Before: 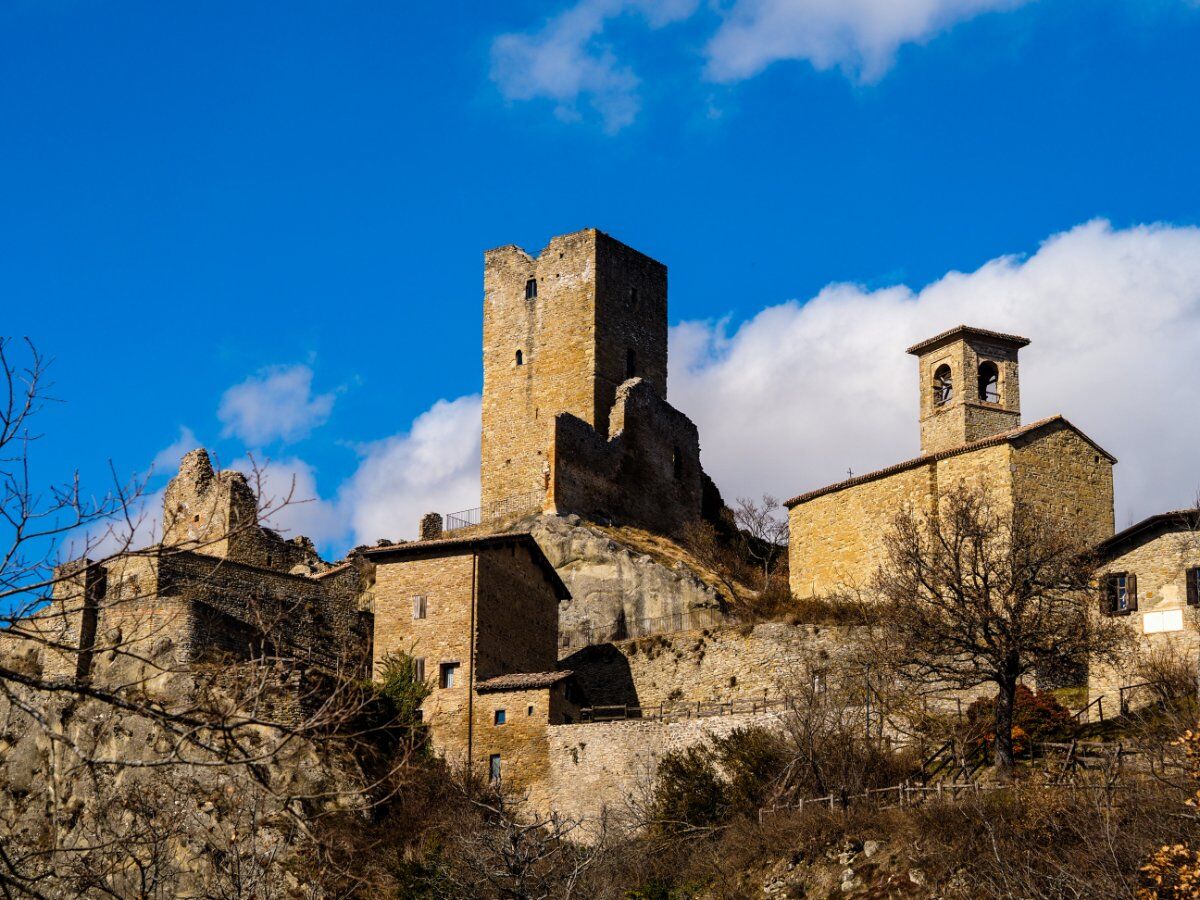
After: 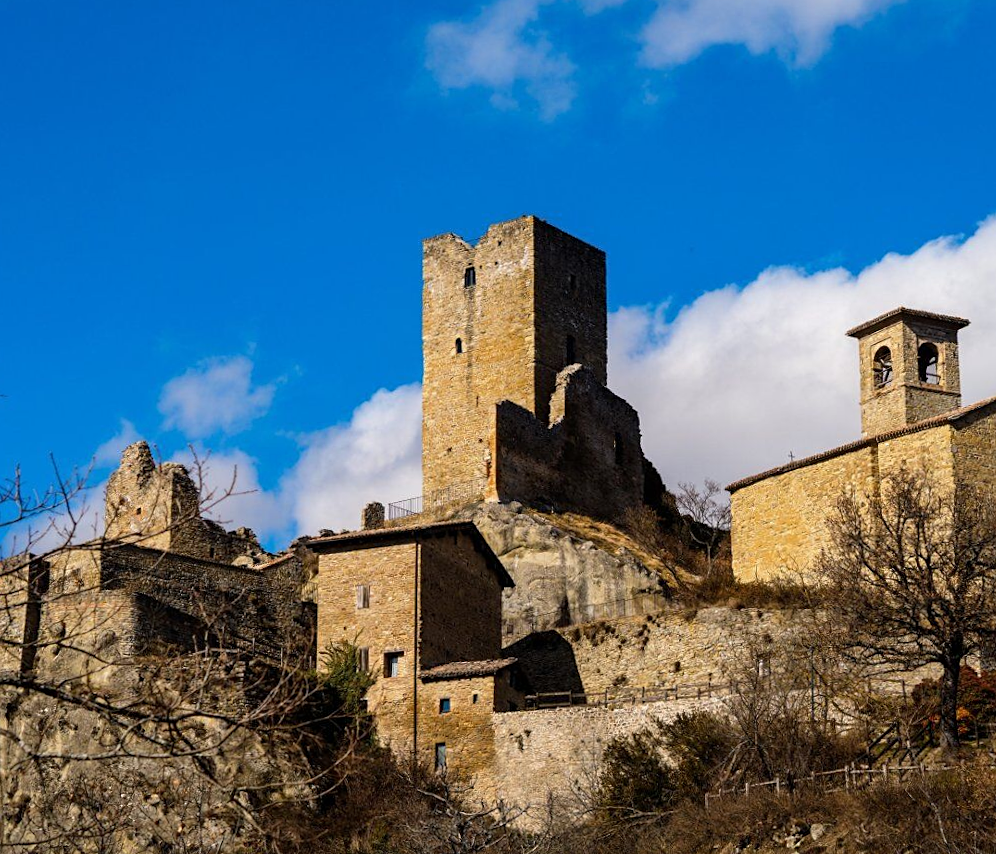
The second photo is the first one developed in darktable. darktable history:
sharpen: amount 0.21
crop and rotate: angle 0.818°, left 4.077%, top 0.585%, right 11.28%, bottom 2.674%
